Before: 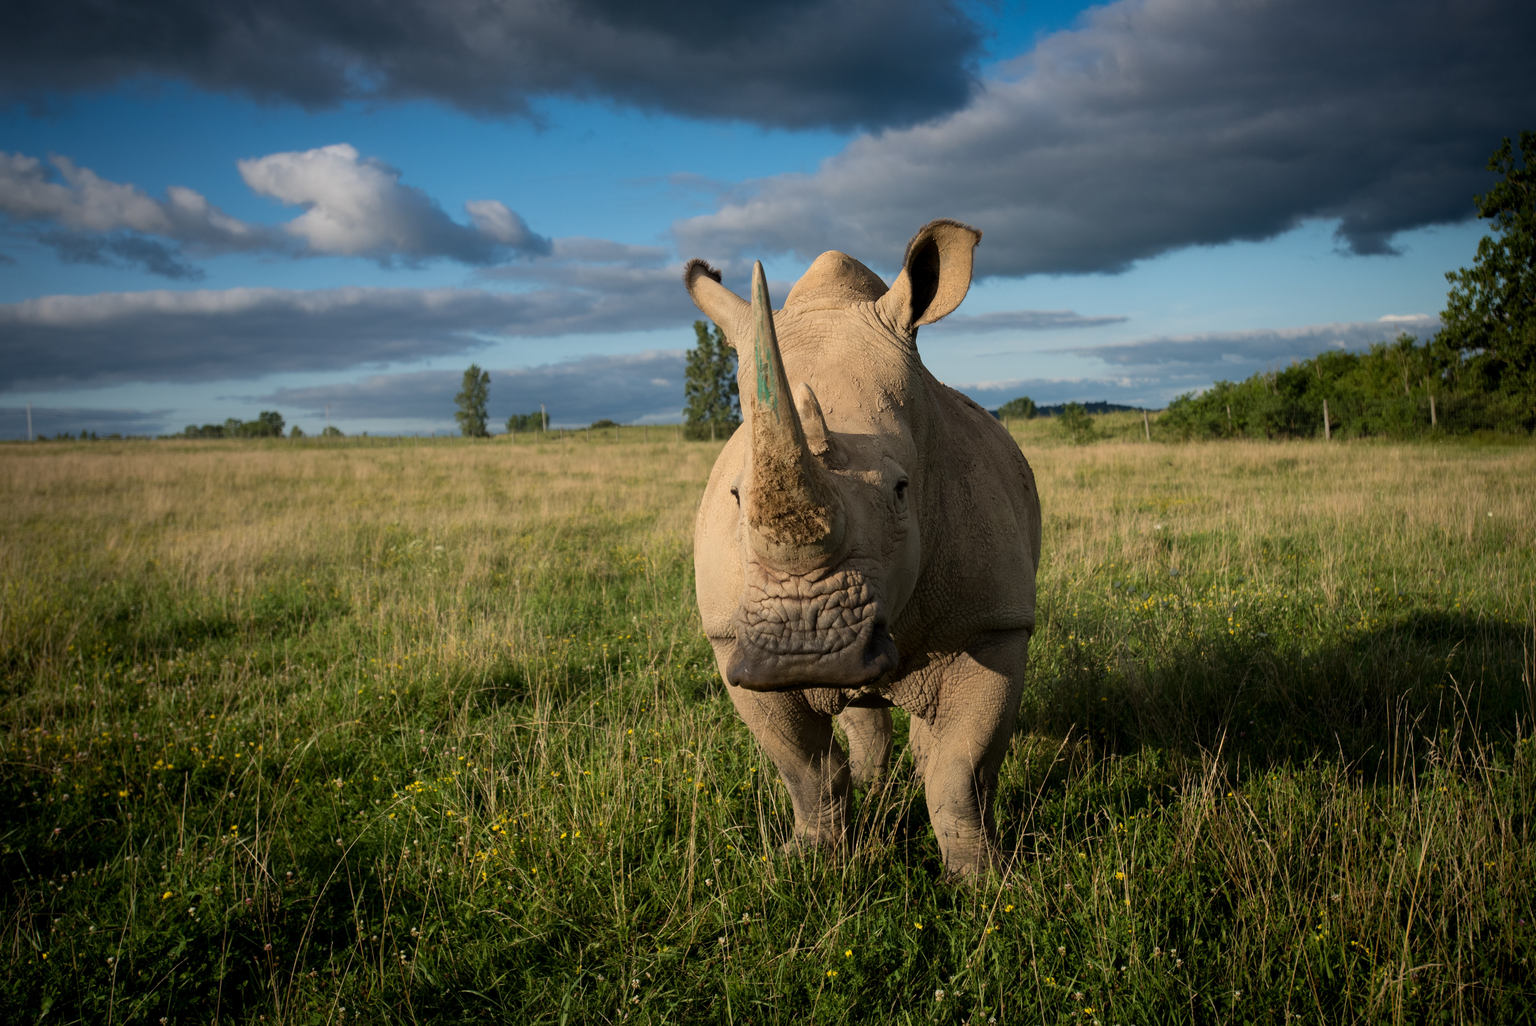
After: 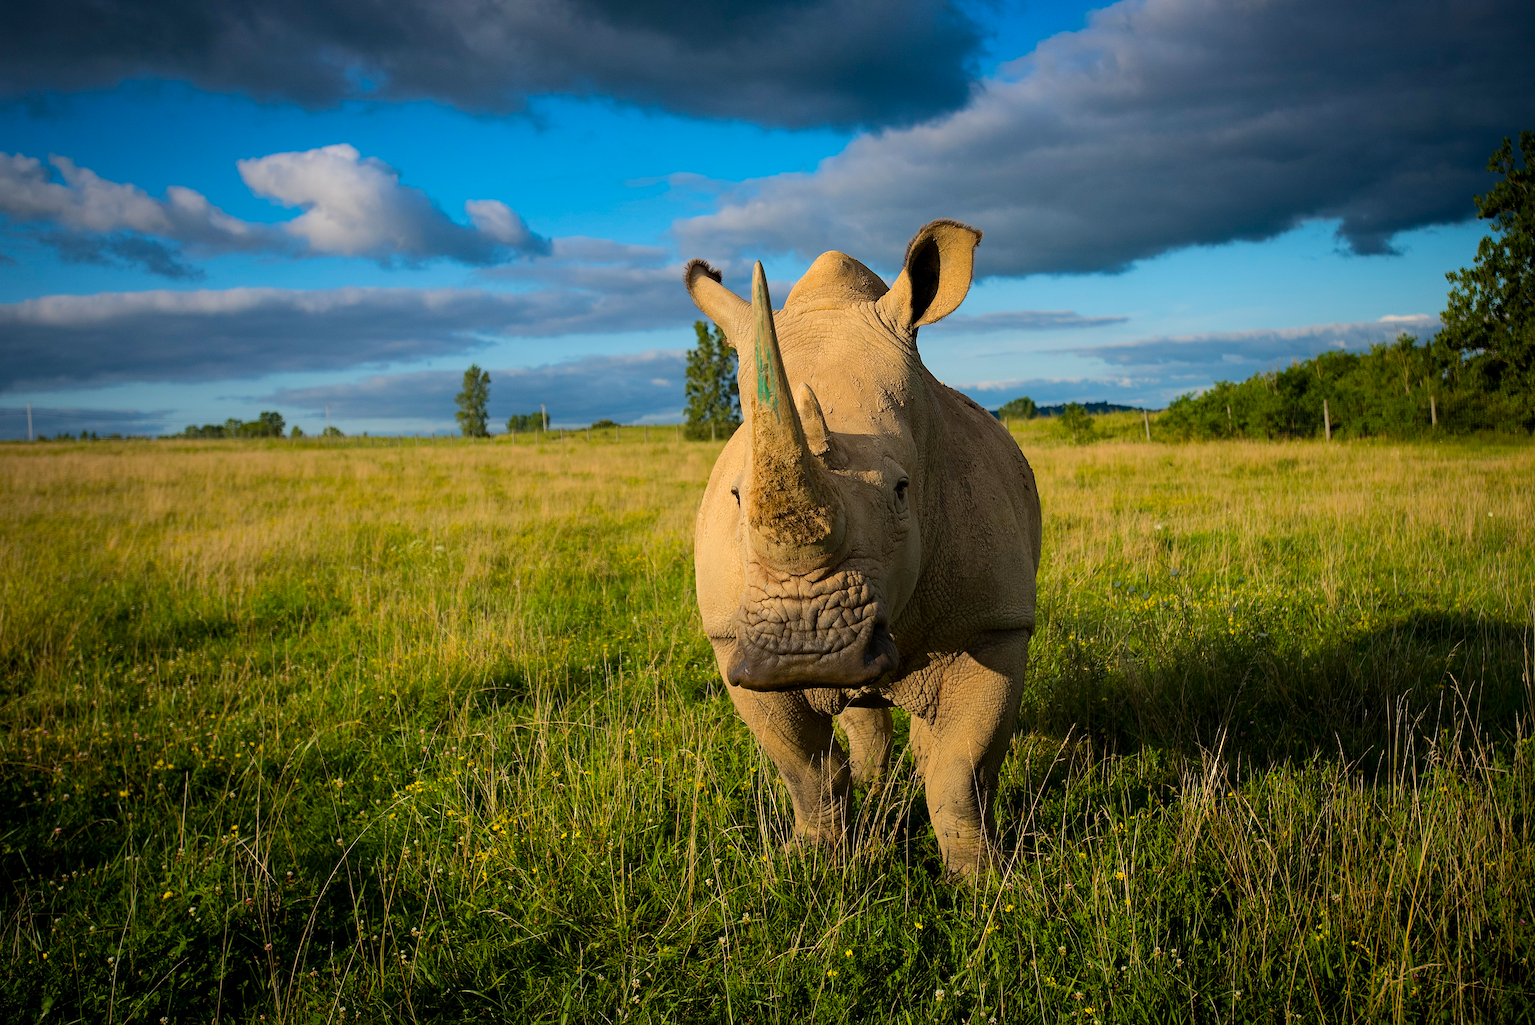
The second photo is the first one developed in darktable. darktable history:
color balance rgb: perceptual saturation grading › global saturation 25%, perceptual brilliance grading › mid-tones 10%, perceptual brilliance grading › shadows 15%, global vibrance 20%
sharpen: radius 1.4, amount 1.25, threshold 0.7
haze removal: compatibility mode true, adaptive false
